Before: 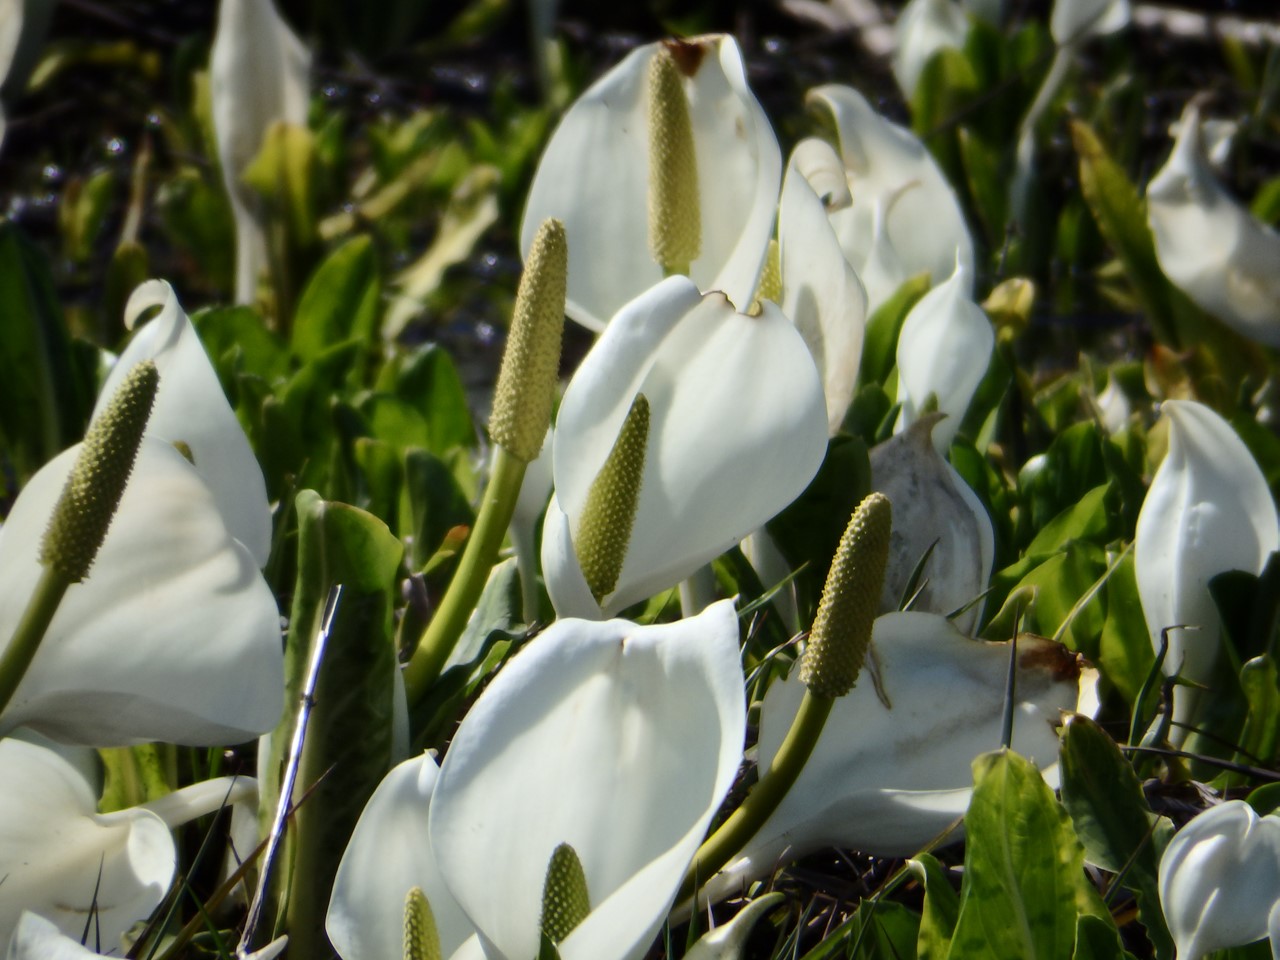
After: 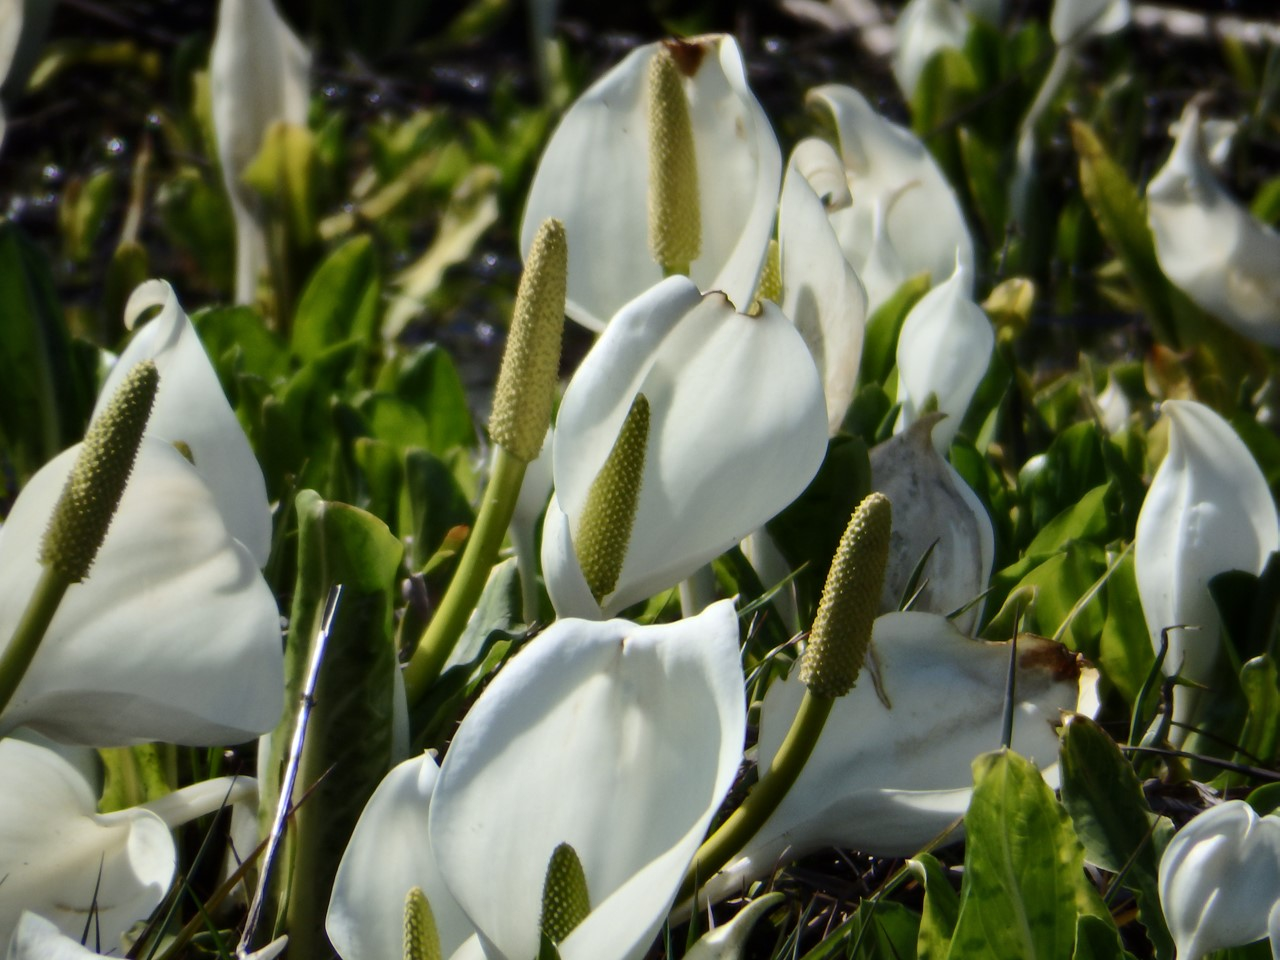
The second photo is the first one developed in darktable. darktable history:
shadows and highlights: shadows 20.99, highlights -82.45, soften with gaussian
